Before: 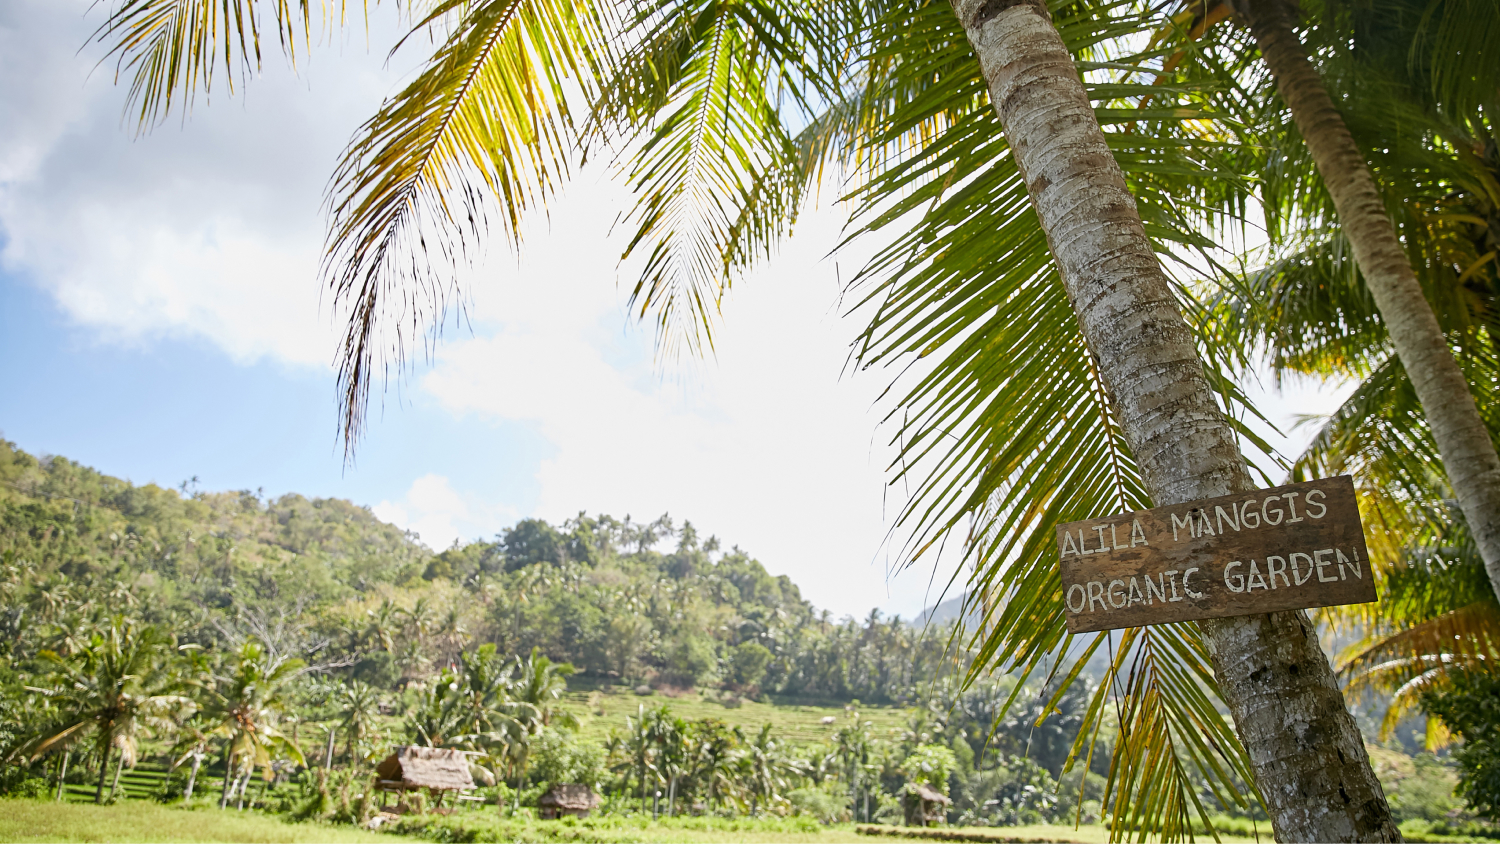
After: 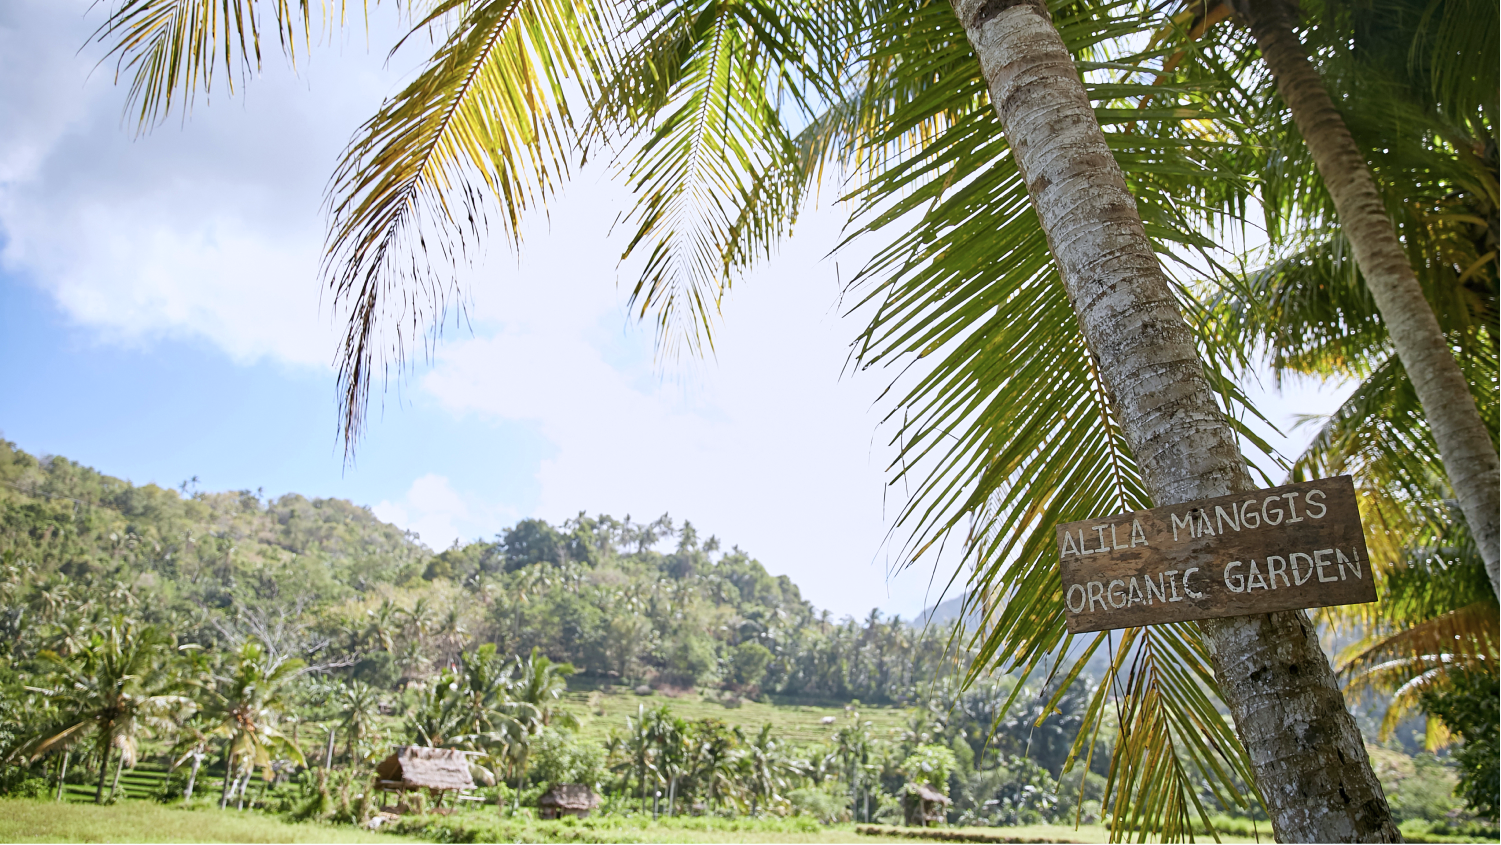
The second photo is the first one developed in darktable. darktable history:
color calibration: illuminant as shot in camera, x 0.358, y 0.373, temperature 4628.91 K
color zones: curves: ch0 [(0, 0.5) (0.143, 0.52) (0.286, 0.5) (0.429, 0.5) (0.571, 0.5) (0.714, 0.5) (0.857, 0.5) (1, 0.5)]; ch1 [(0, 0.489) (0.155, 0.45) (0.286, 0.466) (0.429, 0.5) (0.571, 0.5) (0.714, 0.5) (0.857, 0.5) (1, 0.489)]
